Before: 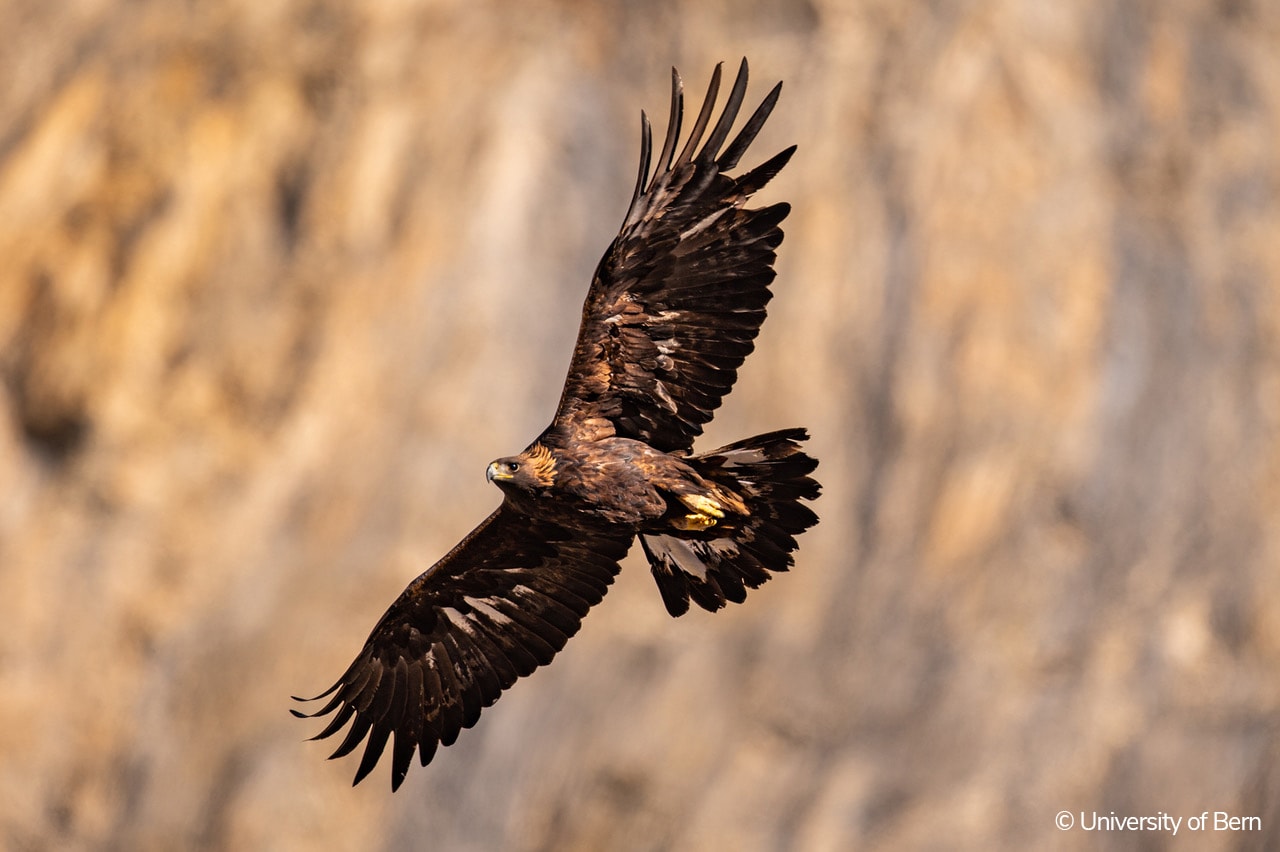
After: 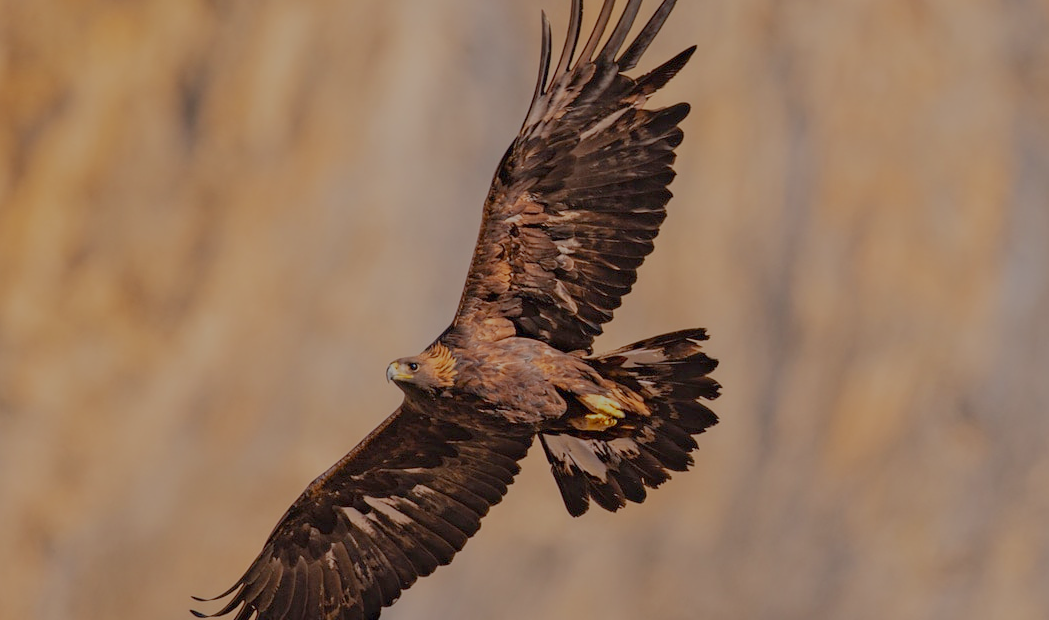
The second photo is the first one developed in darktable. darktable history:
crop: left 7.856%, top 11.836%, right 10.12%, bottom 15.387%
filmic rgb: black relative exposure -14 EV, white relative exposure 8 EV, threshold 3 EV, hardness 3.74, latitude 50%, contrast 0.5, color science v5 (2021), contrast in shadows safe, contrast in highlights safe, enable highlight reconstruction true
